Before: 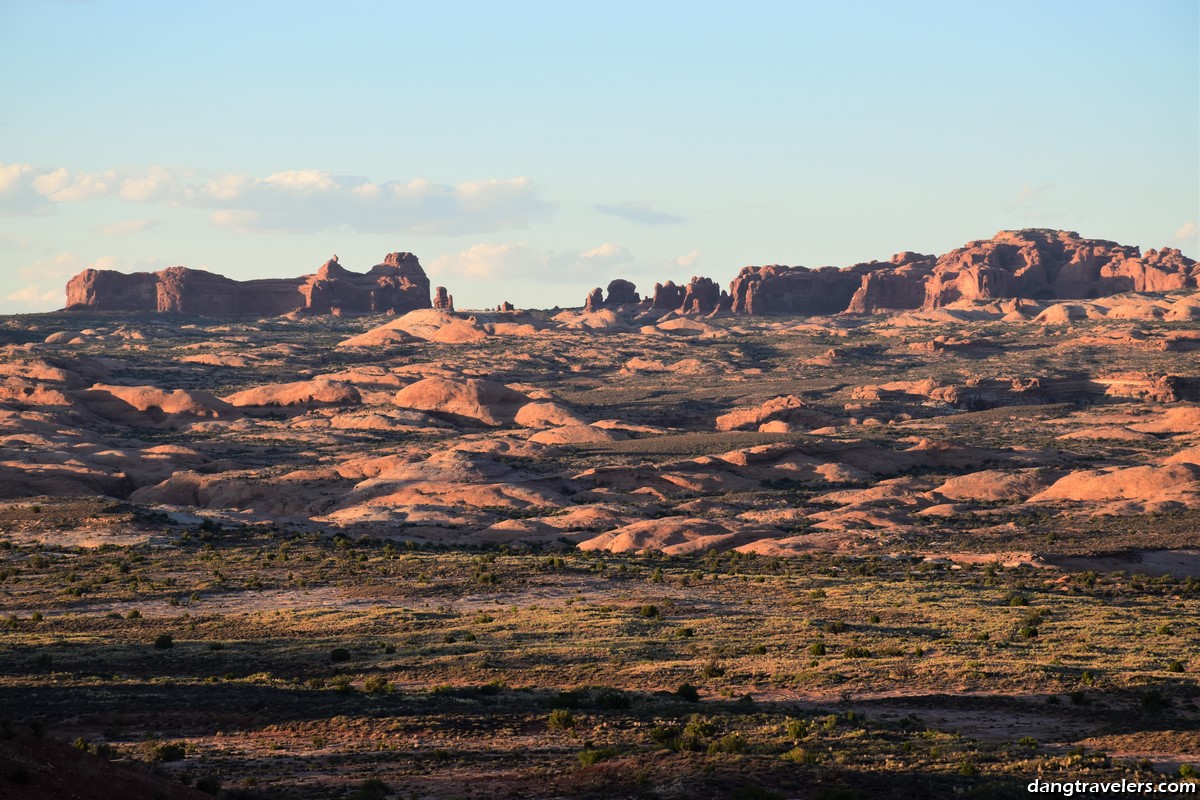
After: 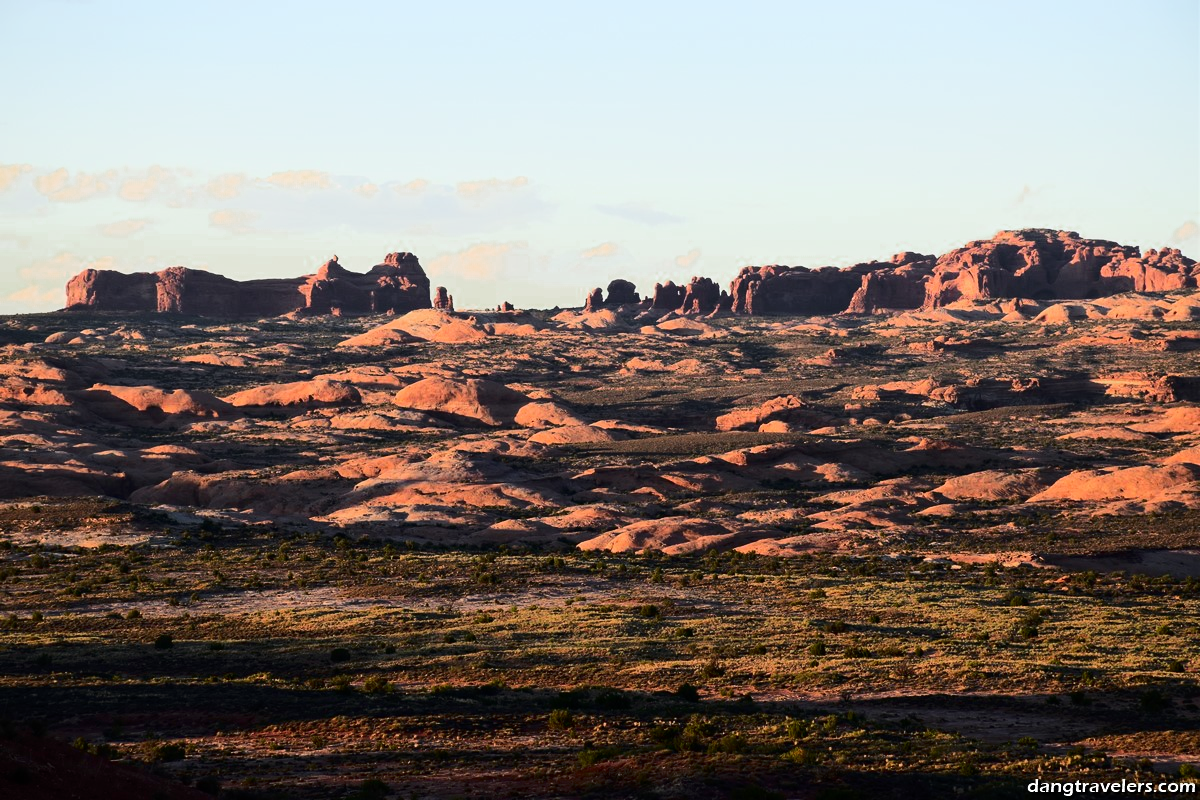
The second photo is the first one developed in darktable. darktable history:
color zones: curves: ch0 [(0, 0.48) (0.209, 0.398) (0.305, 0.332) (0.429, 0.493) (0.571, 0.5) (0.714, 0.5) (0.857, 0.5) (1, 0.48)]; ch1 [(0, 0.633) (0.143, 0.586) (0.286, 0.489) (0.429, 0.448) (0.571, 0.31) (0.714, 0.335) (0.857, 0.492) (1, 0.633)]; ch2 [(0, 0.448) (0.143, 0.498) (0.286, 0.5) (0.429, 0.5) (0.571, 0.5) (0.714, 0.5) (0.857, 0.5) (1, 0.448)]
contrast brightness saturation: contrast 0.296
